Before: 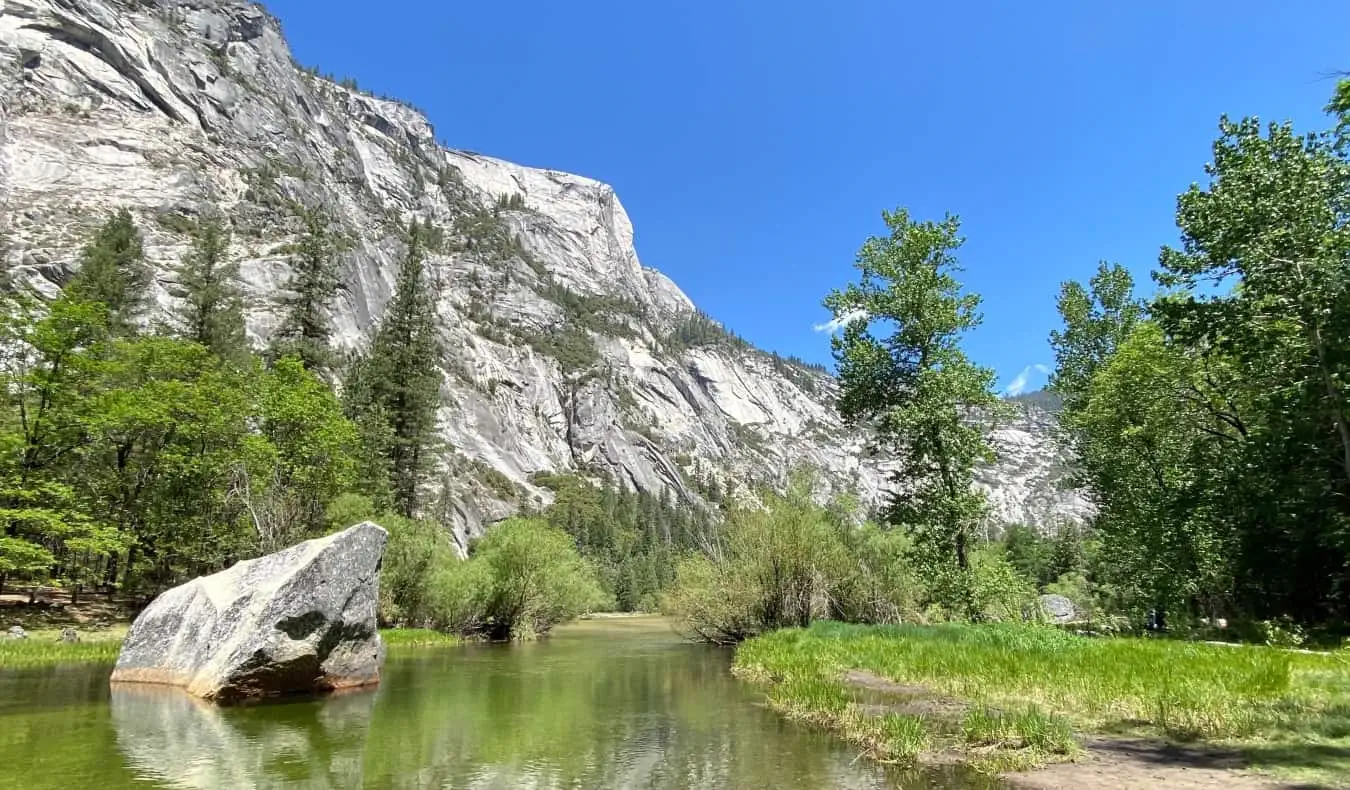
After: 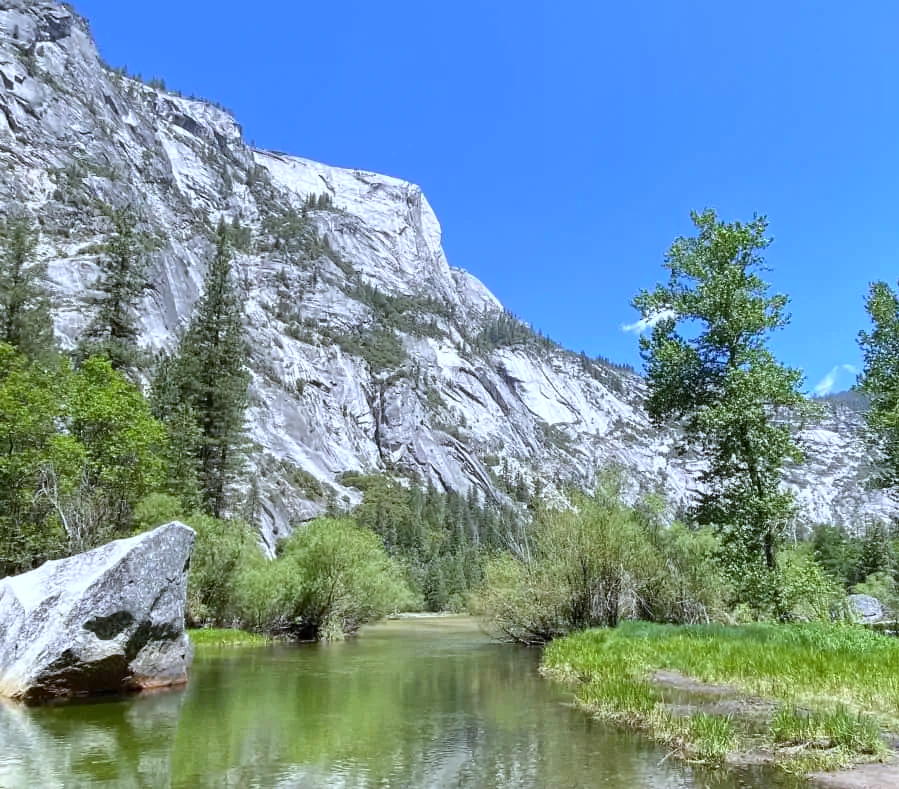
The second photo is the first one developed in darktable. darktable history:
crop and rotate: left 14.292%, right 19.041%
white balance: red 0.948, green 1.02, blue 1.176
